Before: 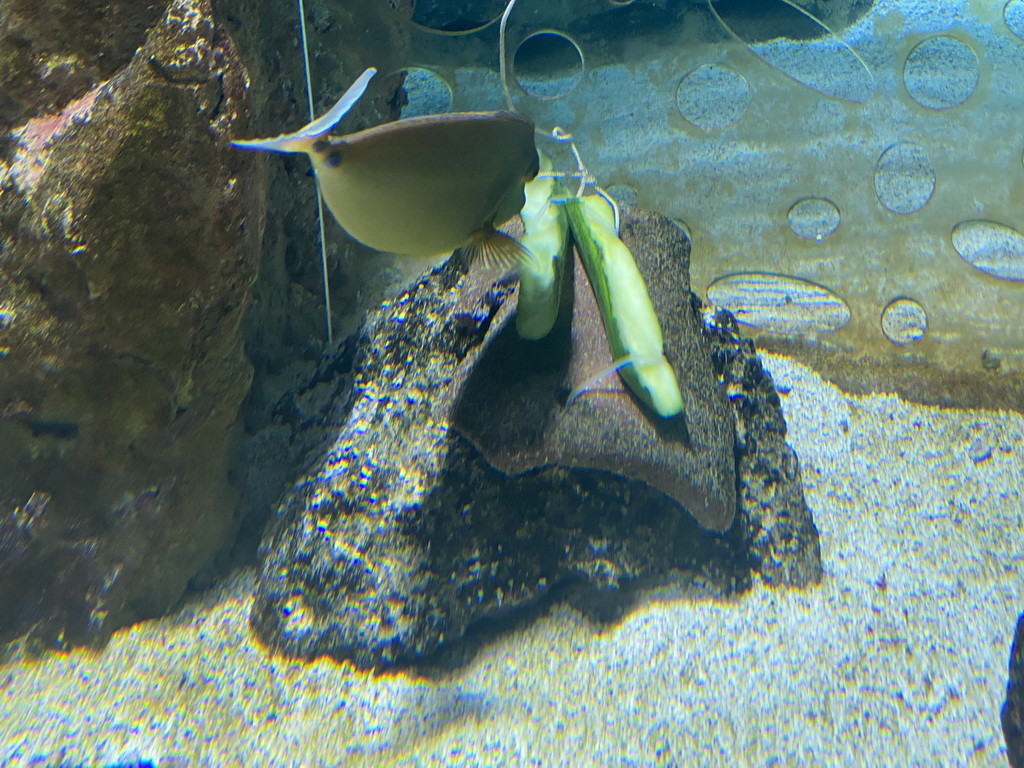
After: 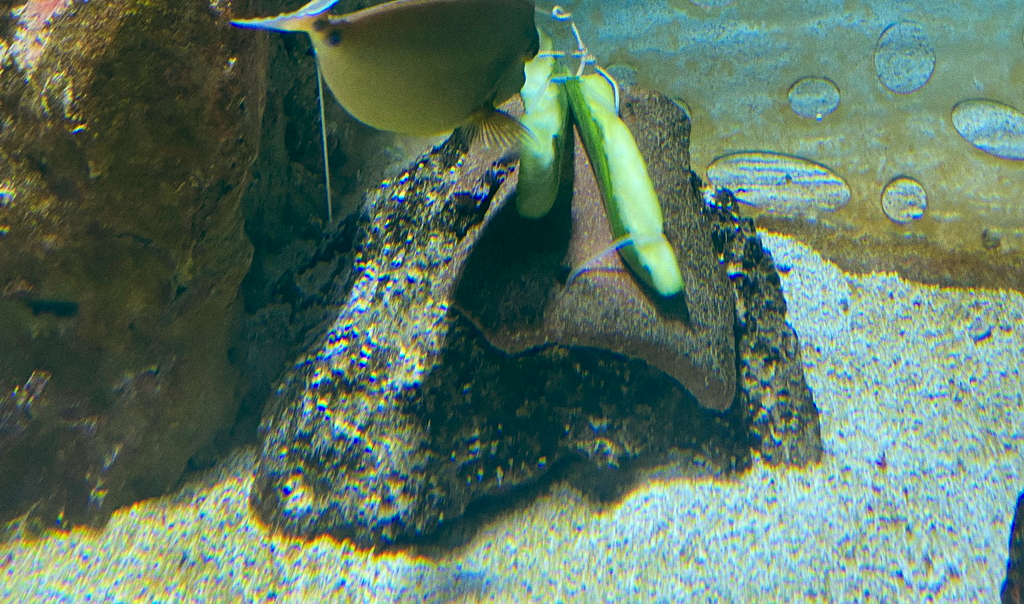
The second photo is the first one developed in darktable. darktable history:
velvia: strength 32%, mid-tones bias 0.2
grain: coarseness 7.08 ISO, strength 21.67%, mid-tones bias 59.58%
crop and rotate: top 15.774%, bottom 5.506%
color balance: lift [1, 0.994, 1.002, 1.006], gamma [0.957, 1.081, 1.016, 0.919], gain [0.97, 0.972, 1.01, 1.028], input saturation 91.06%, output saturation 79.8%
